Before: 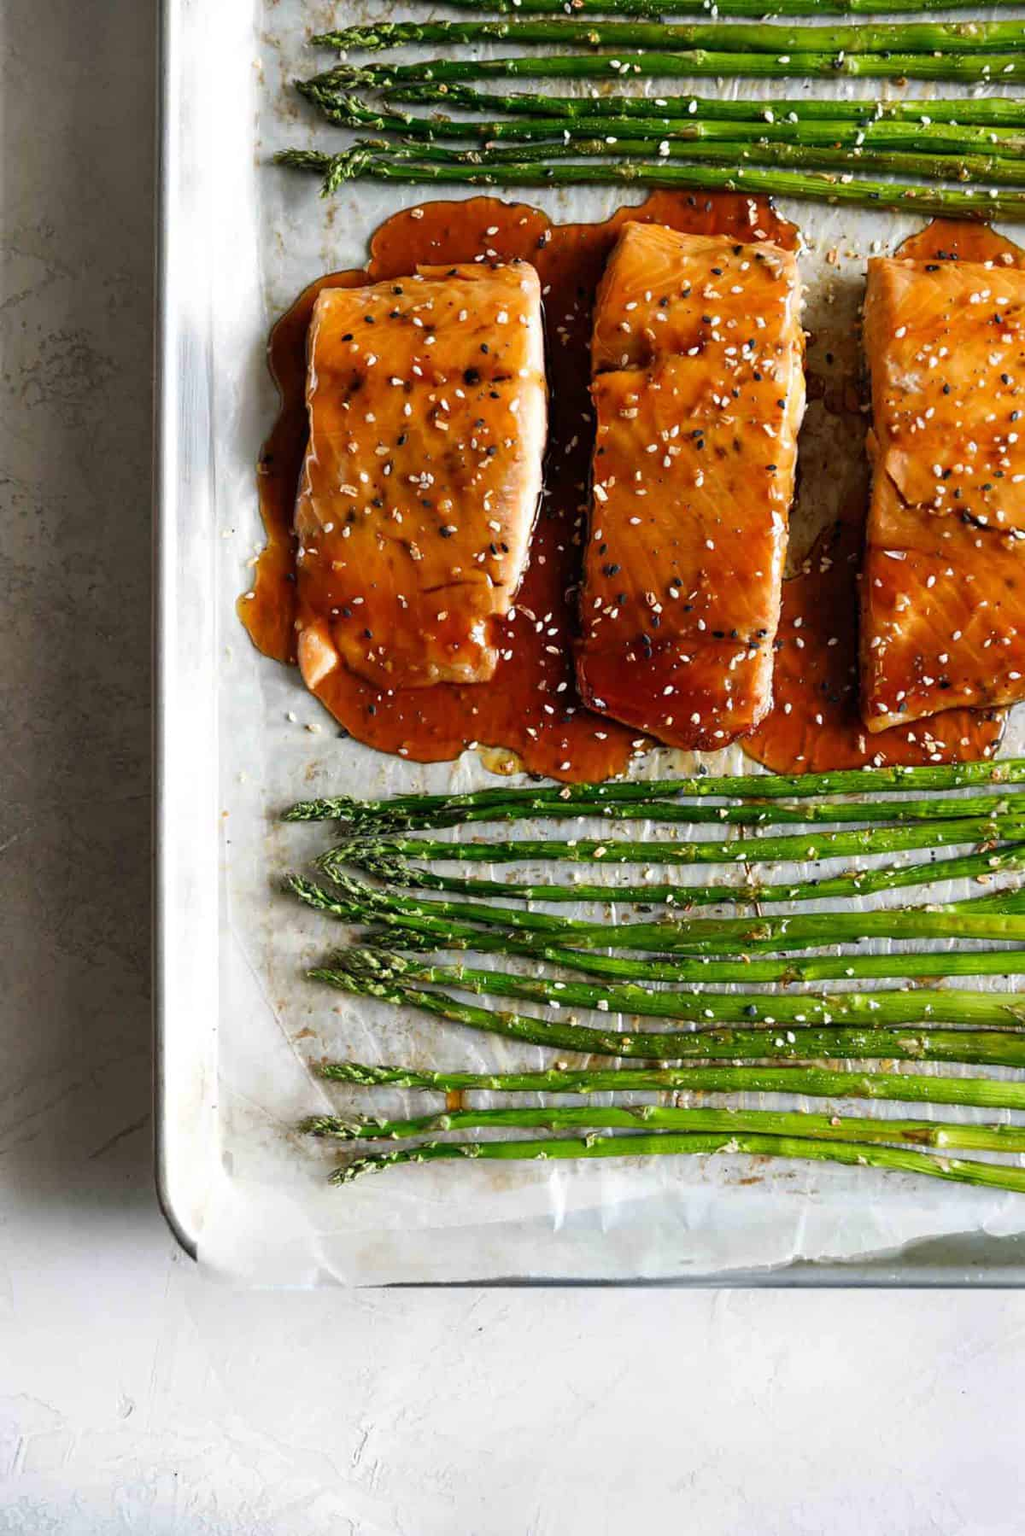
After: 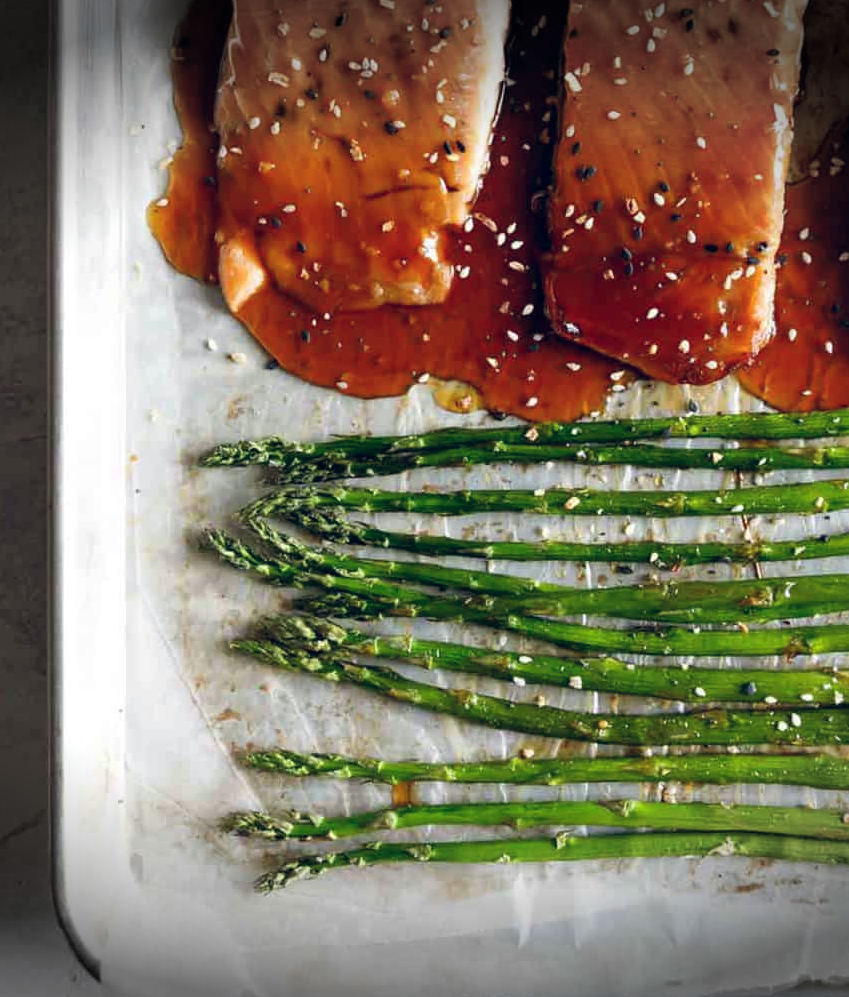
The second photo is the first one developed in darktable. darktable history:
vignetting: fall-off start 99.66%, brightness -0.8, width/height ratio 1.308
color balance rgb: global offset › chroma 0.101%, global offset › hue 250.86°, perceptual saturation grading › global saturation 0.905%, global vibrance 9.39%
crop: left 10.901%, top 27.561%, right 18.306%, bottom 16.982%
